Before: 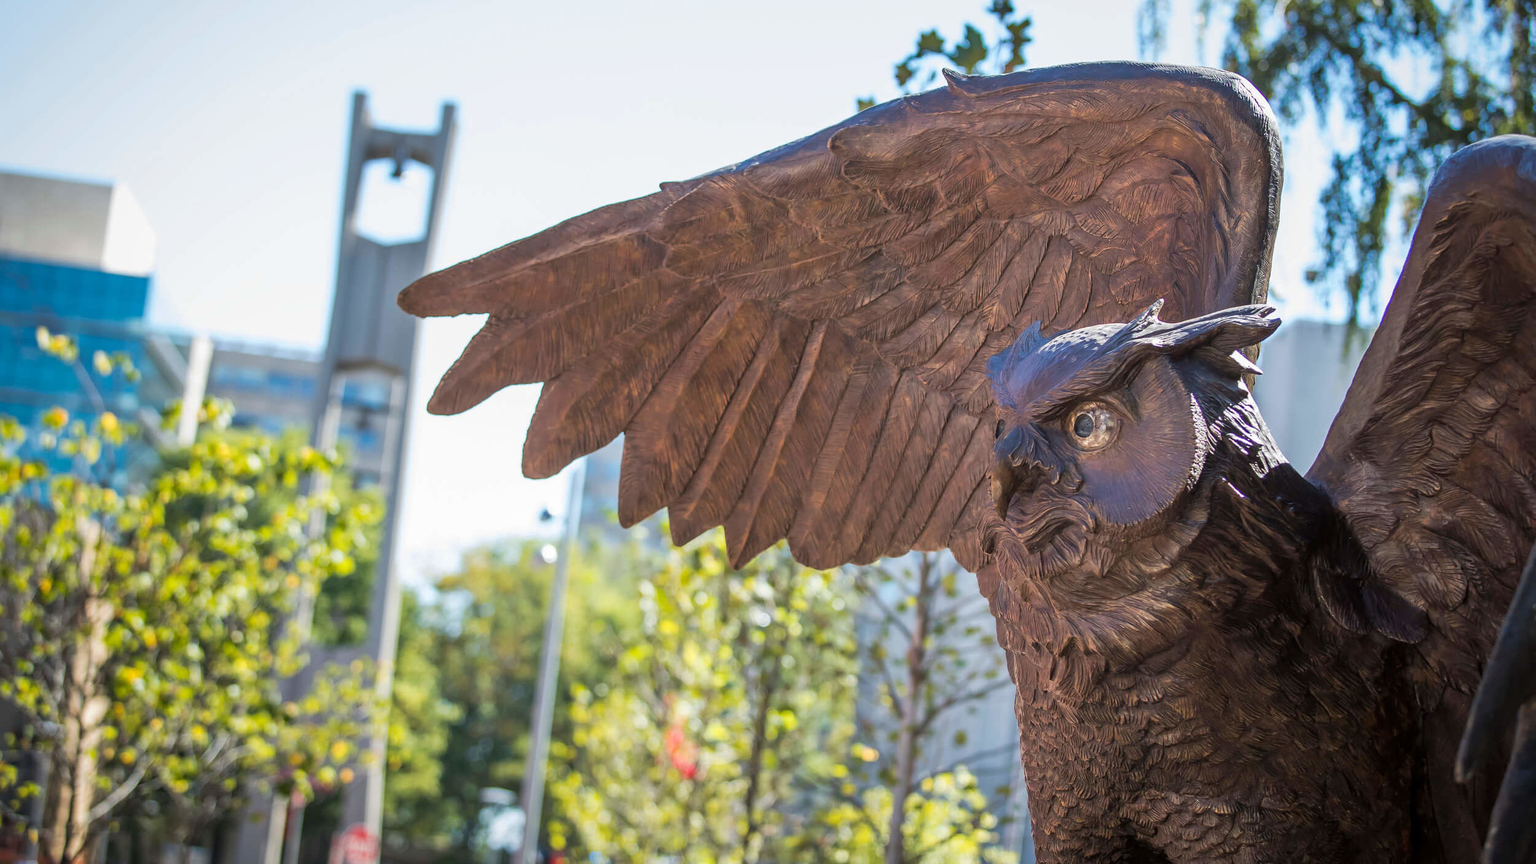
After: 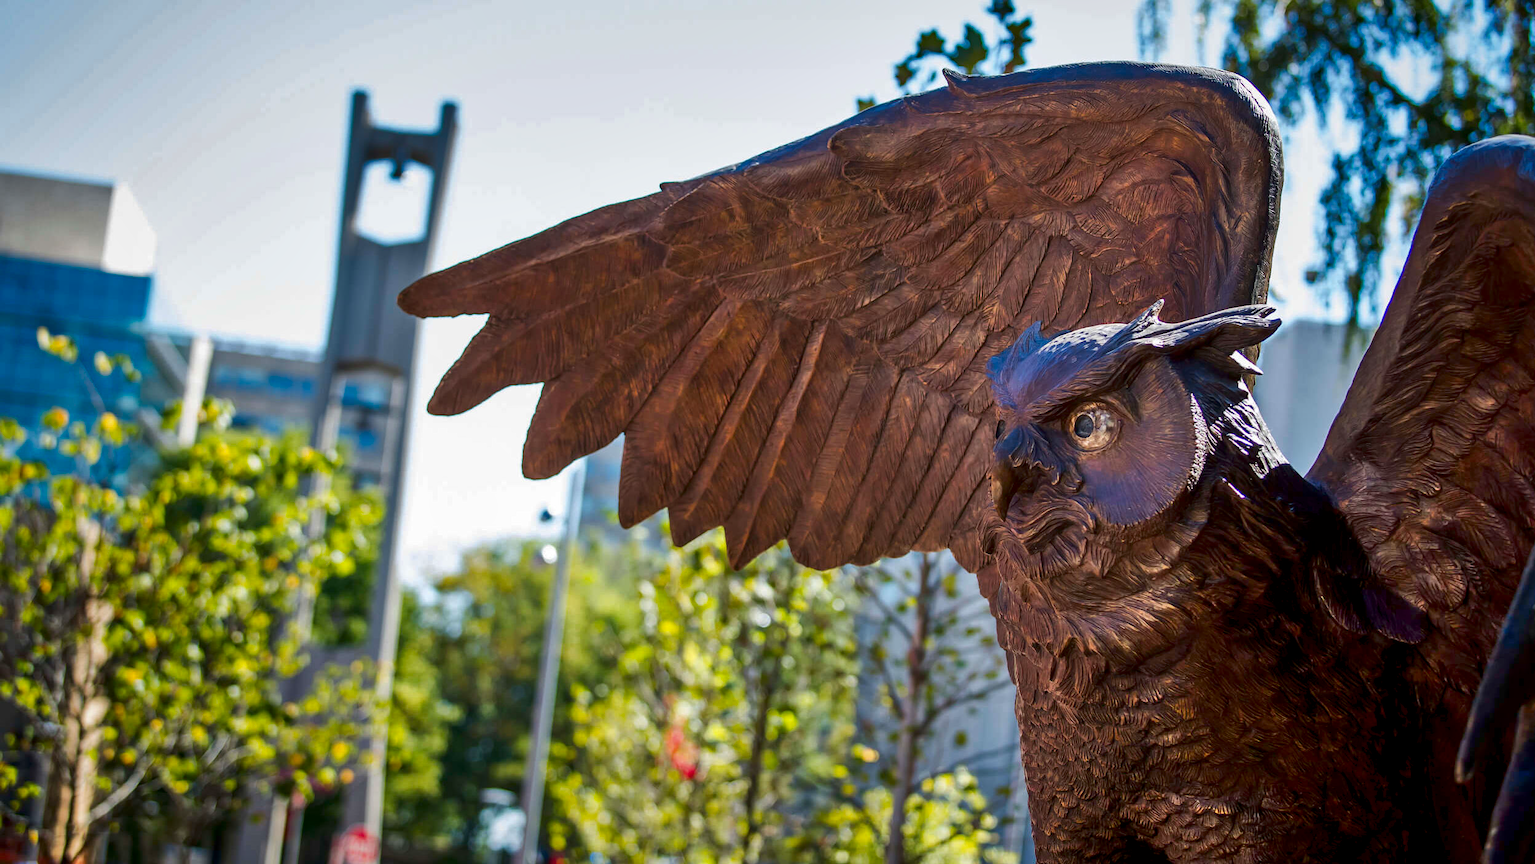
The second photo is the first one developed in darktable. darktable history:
exposure: black level correction 0.005, exposure 0.014 EV, compensate highlight preservation false
shadows and highlights: soften with gaussian
contrast brightness saturation: brightness -0.25, saturation 0.2
